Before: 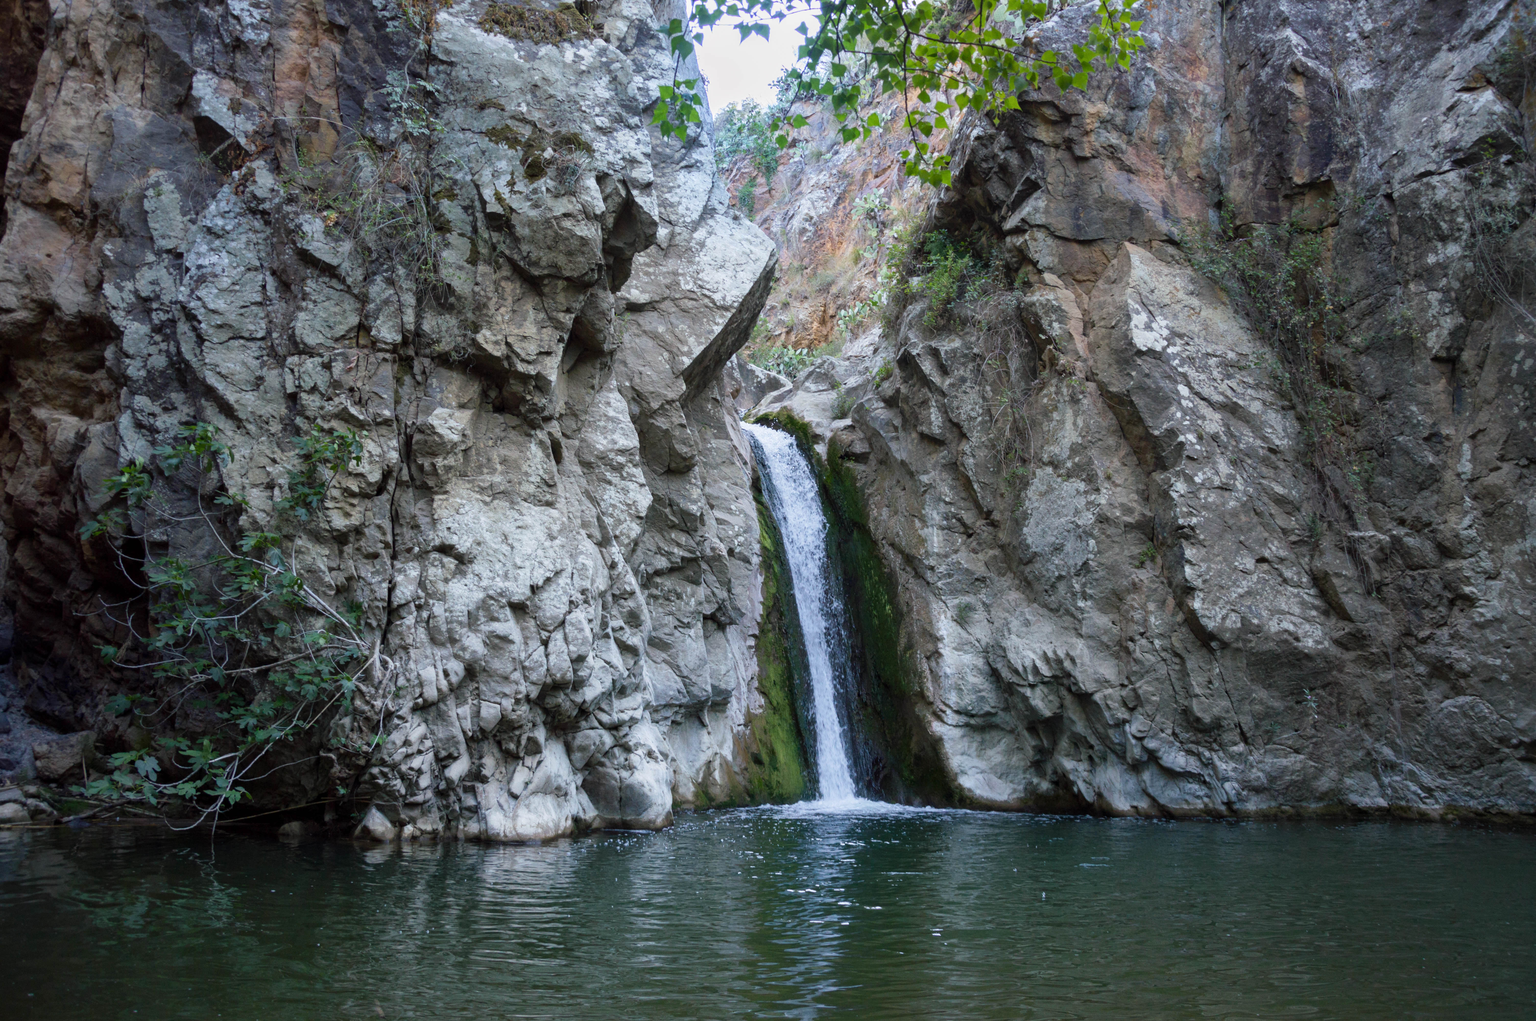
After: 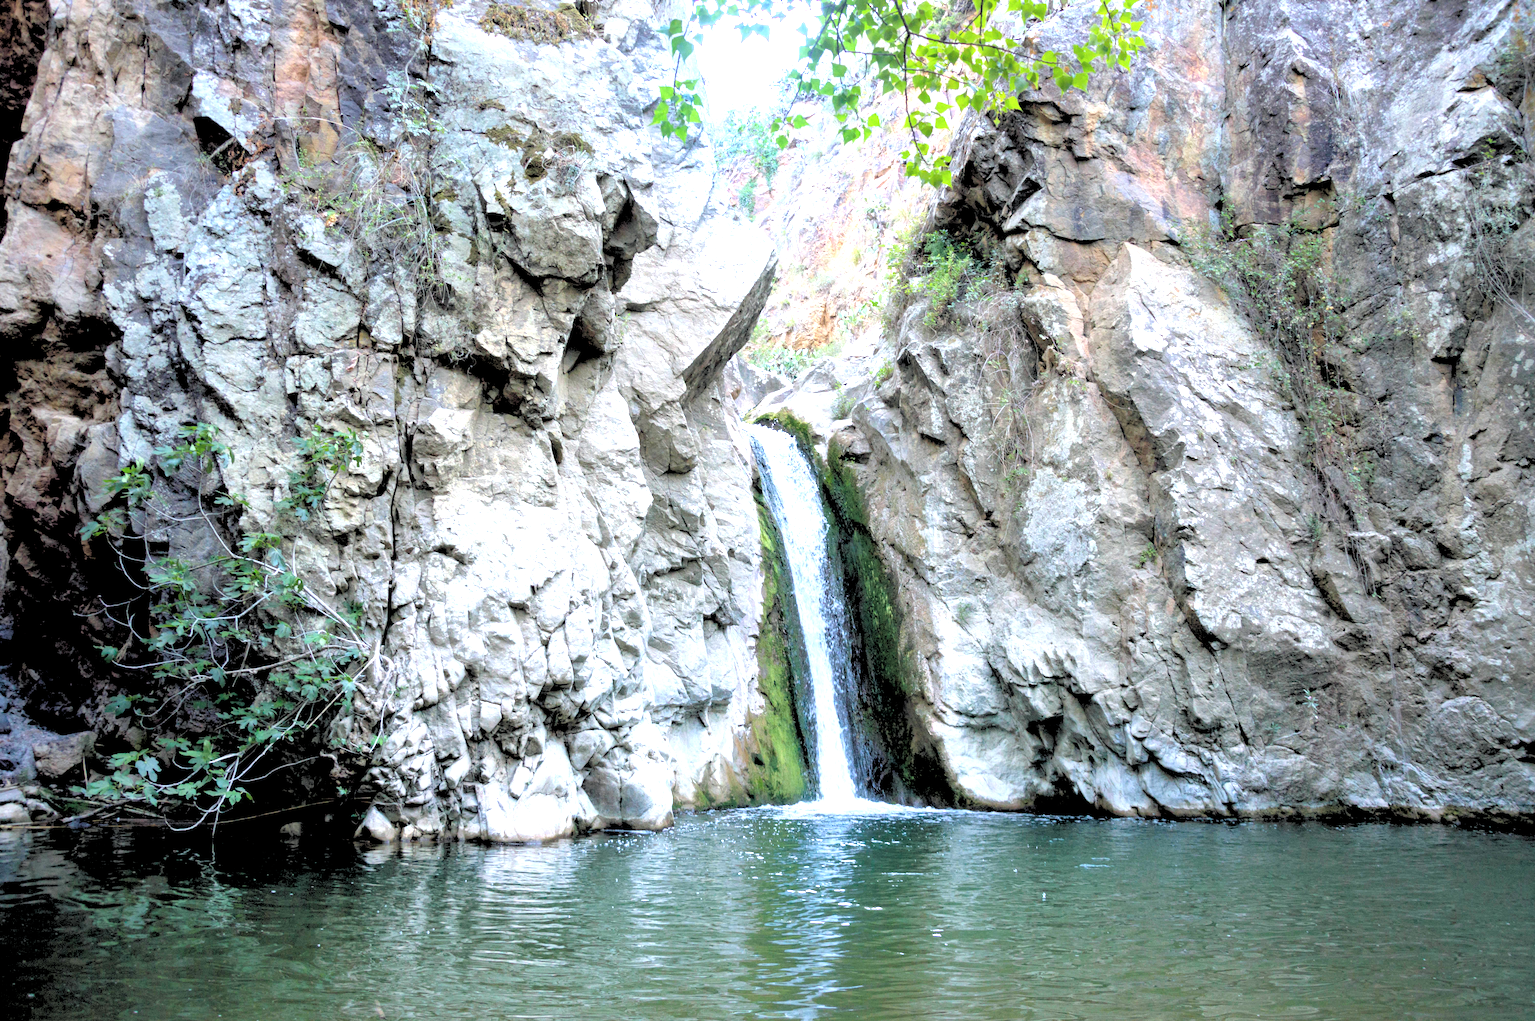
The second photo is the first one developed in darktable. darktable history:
color balance rgb: shadows lift › chroma 3.88%, shadows lift › hue 88.52°, power › hue 214.65°, global offset › chroma 0.1%, global offset › hue 252.4°, contrast 4.45%
exposure: black level correction 0, exposure 1.45 EV, compensate exposure bias true, compensate highlight preservation false
rgb levels: levels [[0.027, 0.429, 0.996], [0, 0.5, 1], [0, 0.5, 1]]
